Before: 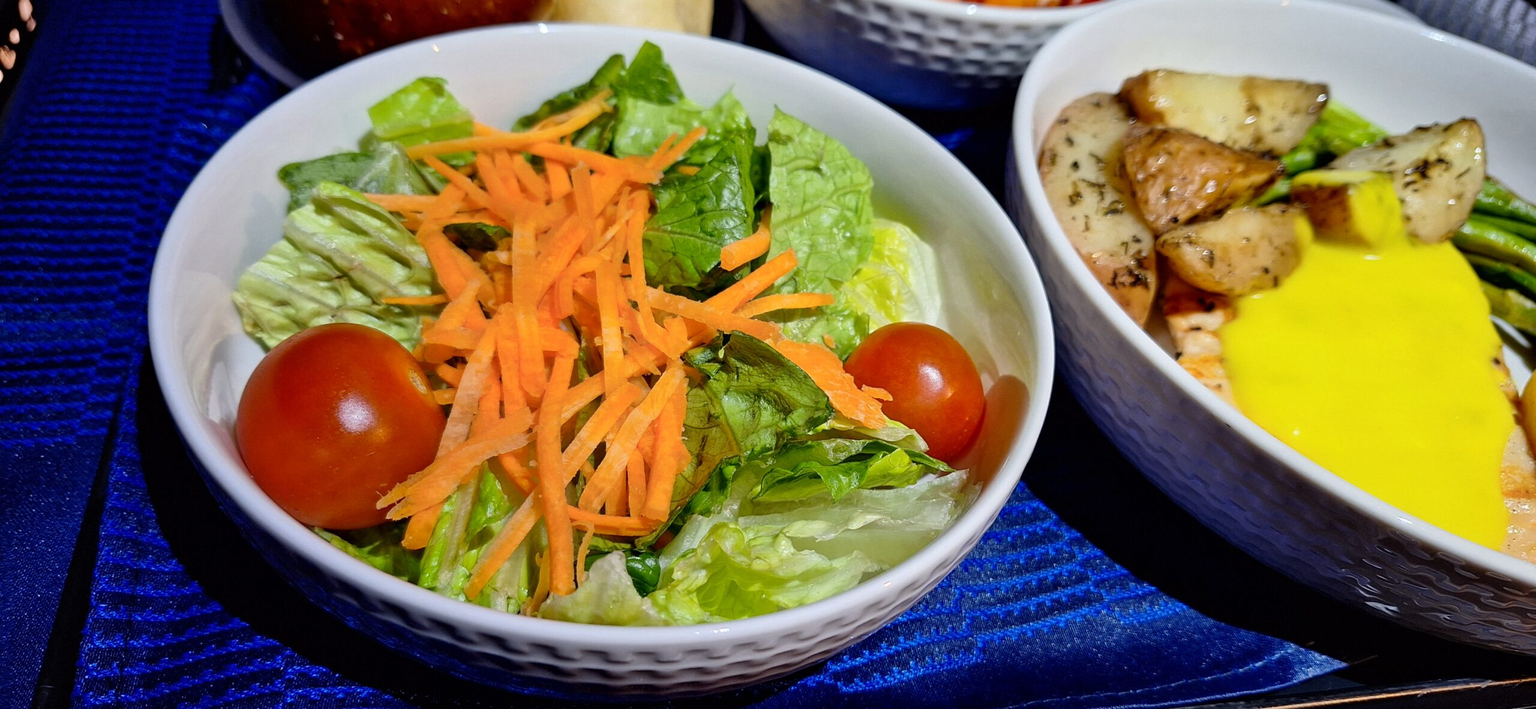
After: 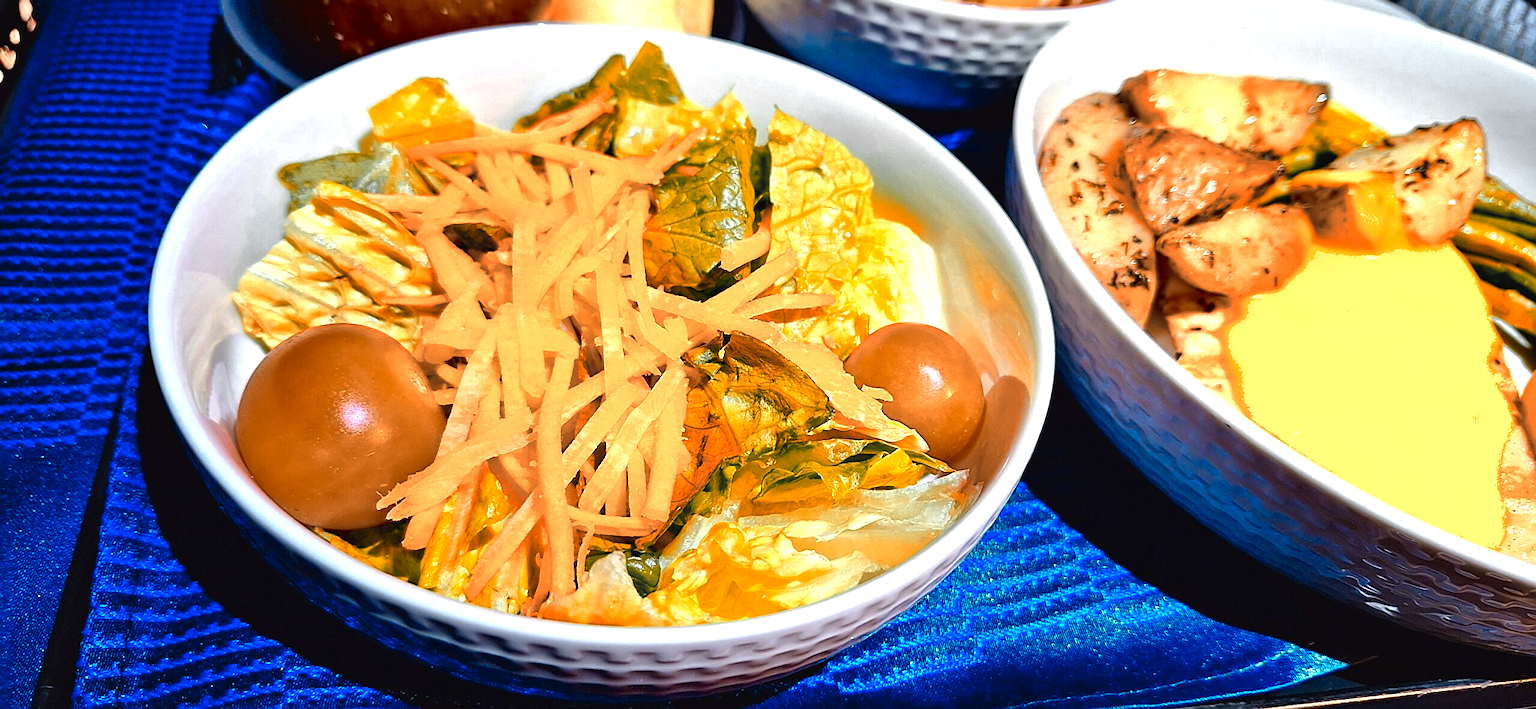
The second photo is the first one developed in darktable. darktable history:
exposure: exposure 0.226 EV, compensate highlight preservation false
color balance rgb: global offset › luminance 0.221%, perceptual saturation grading › global saturation 19.442%, perceptual brilliance grading › global brilliance 11.432%
sharpen: on, module defaults
shadows and highlights: shadows 8.14, white point adjustment 0.832, highlights -40.36
color zones: curves: ch0 [(0.009, 0.528) (0.136, 0.6) (0.255, 0.586) (0.39, 0.528) (0.522, 0.584) (0.686, 0.736) (0.849, 0.561)]; ch1 [(0.045, 0.781) (0.14, 0.416) (0.257, 0.695) (0.442, 0.032) (0.738, 0.338) (0.818, 0.632) (0.891, 0.741) (1, 0.704)]; ch2 [(0, 0.667) (0.141, 0.52) (0.26, 0.37) (0.474, 0.432) (0.743, 0.286)]
